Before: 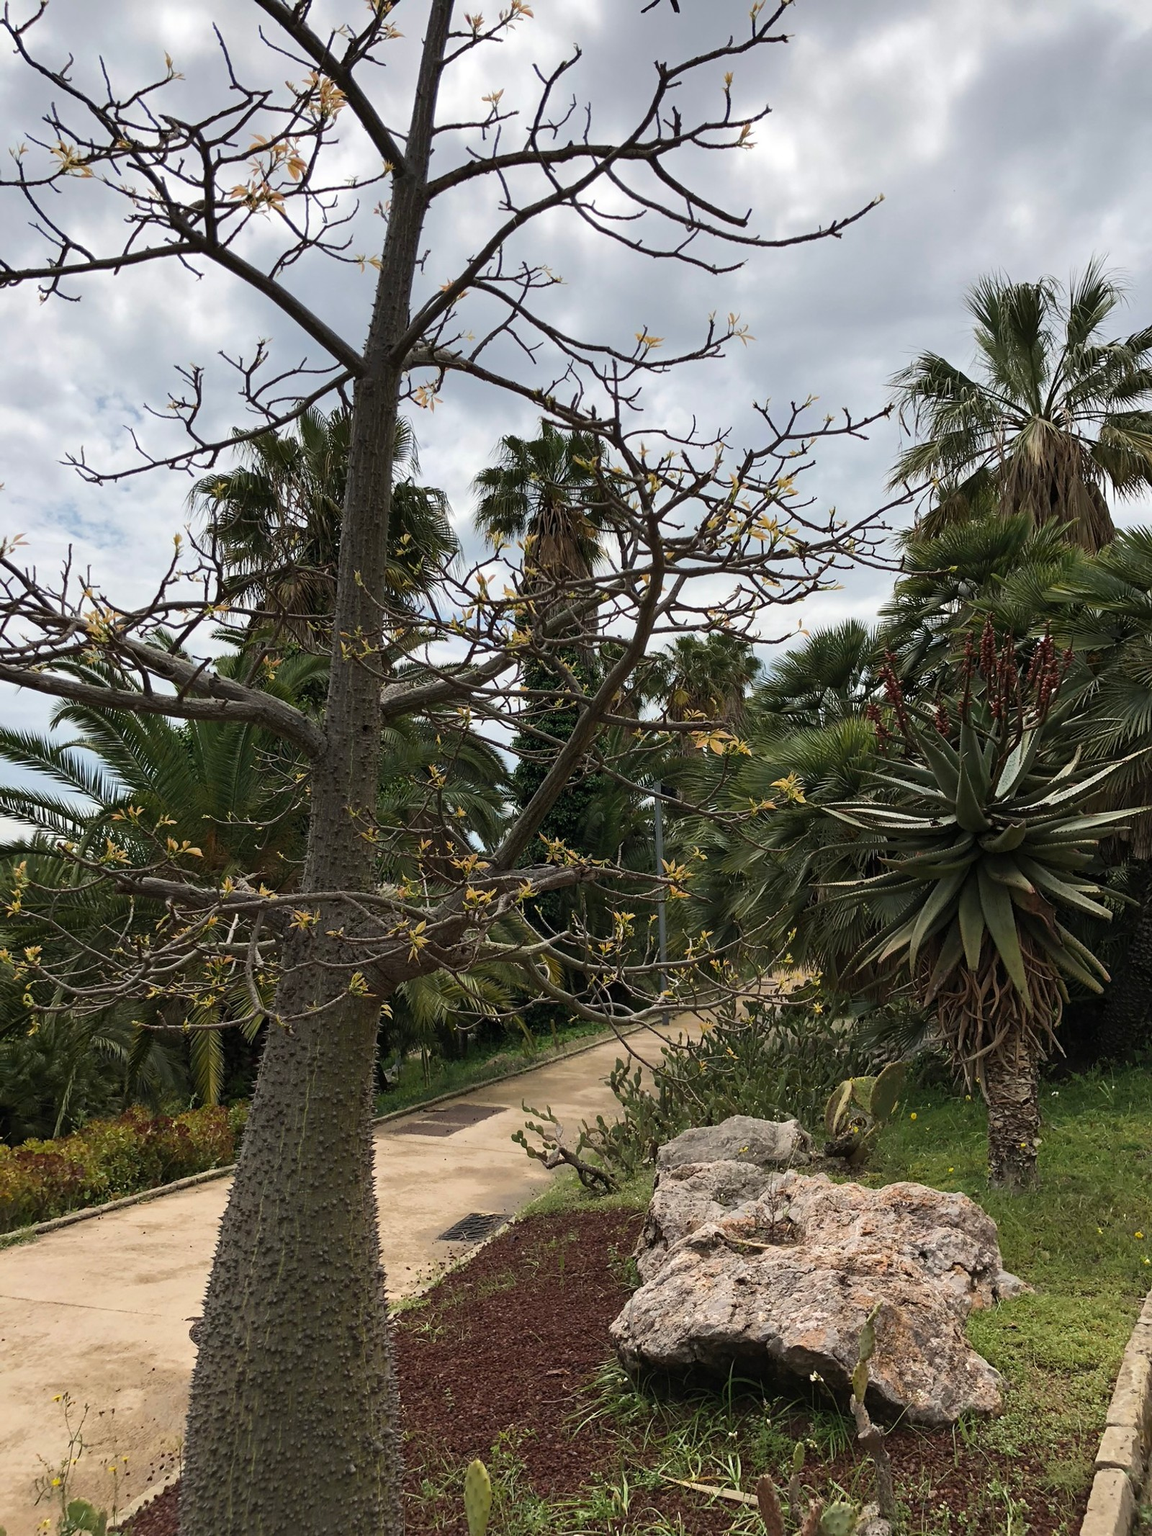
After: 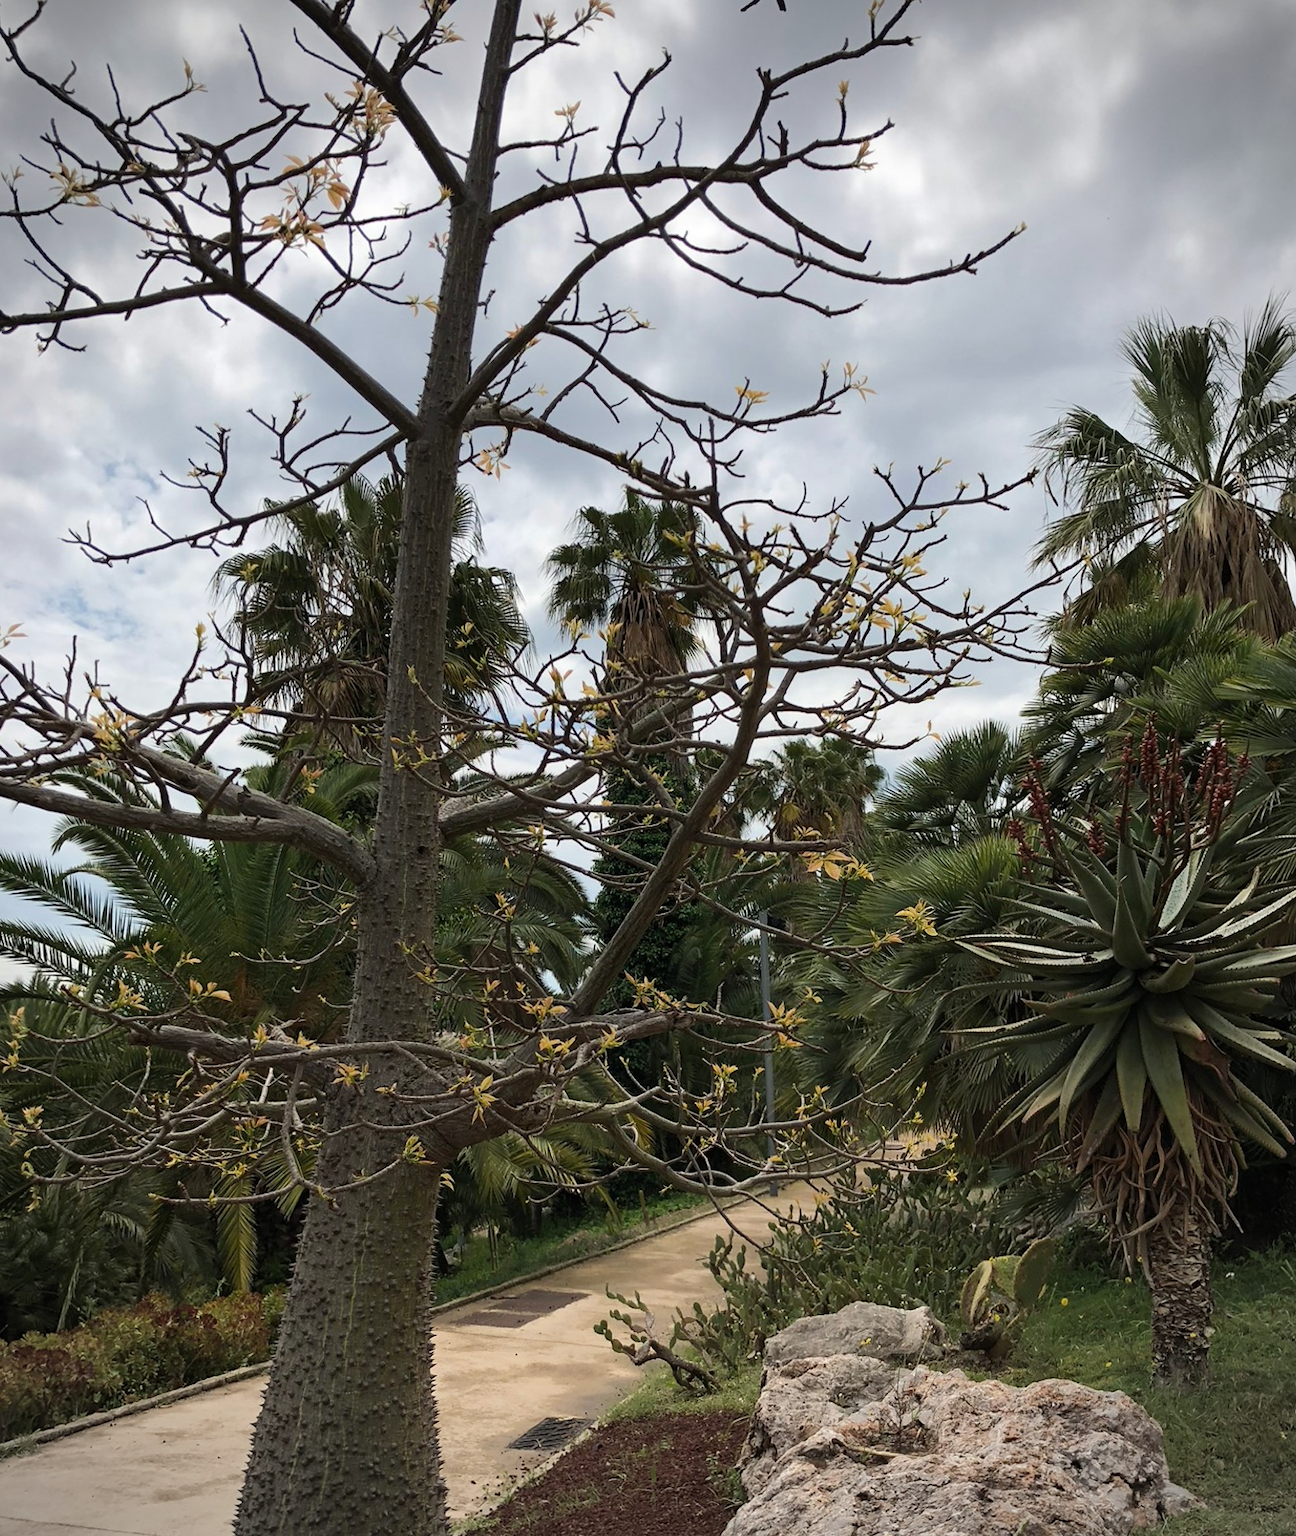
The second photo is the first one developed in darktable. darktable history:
vignetting: on, module defaults
crop and rotate: angle 0.2°, left 0.275%, right 3.127%, bottom 14.18%
